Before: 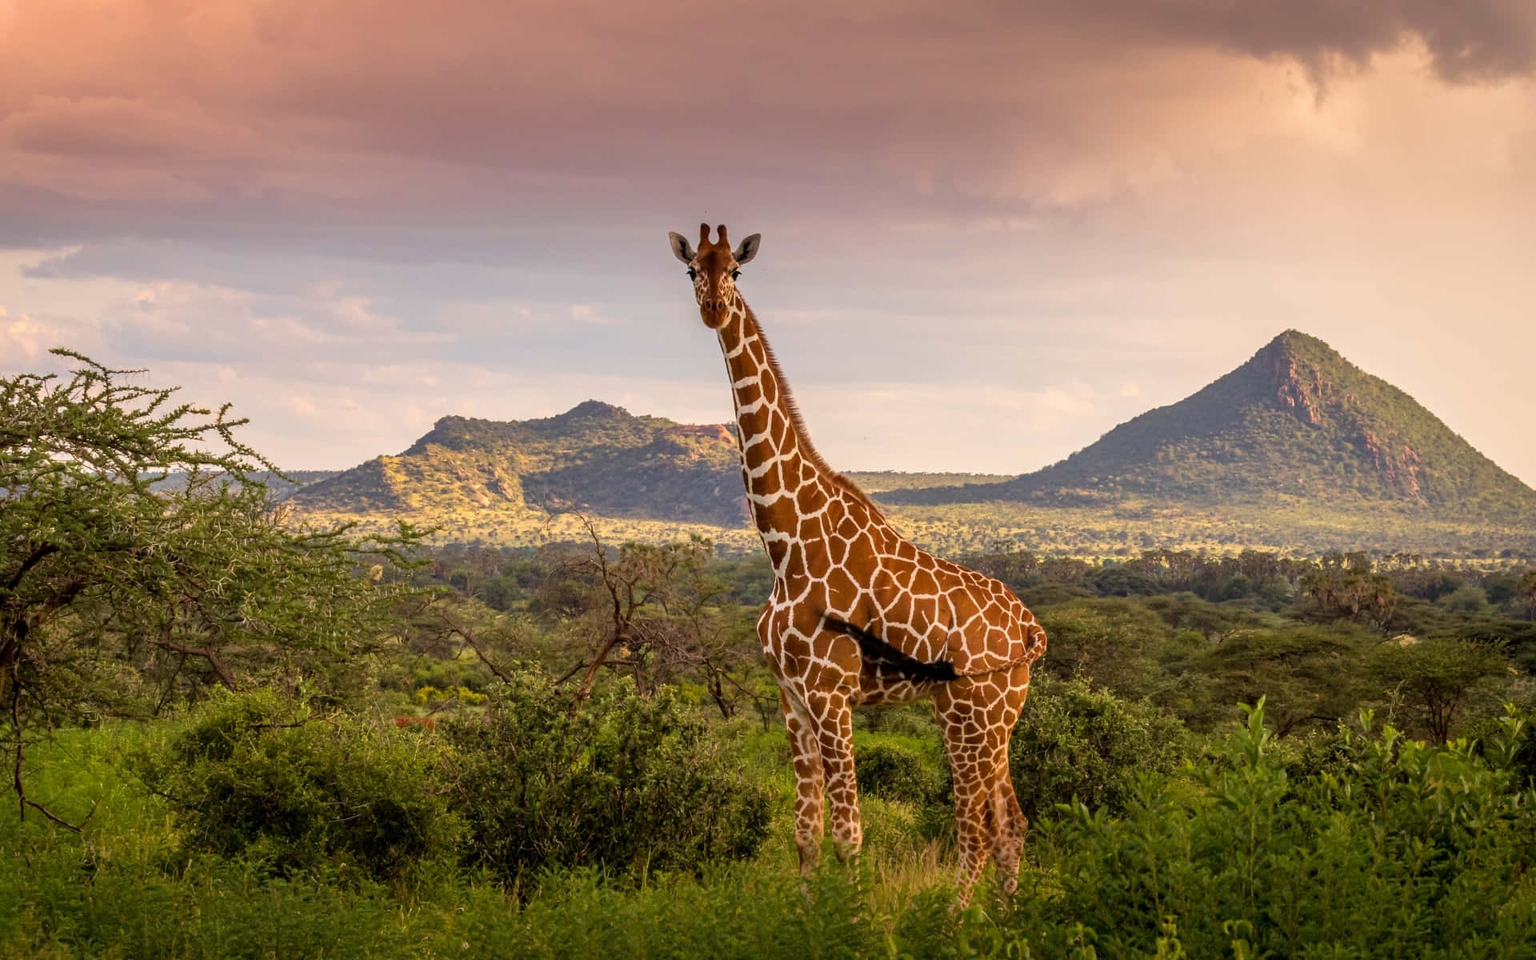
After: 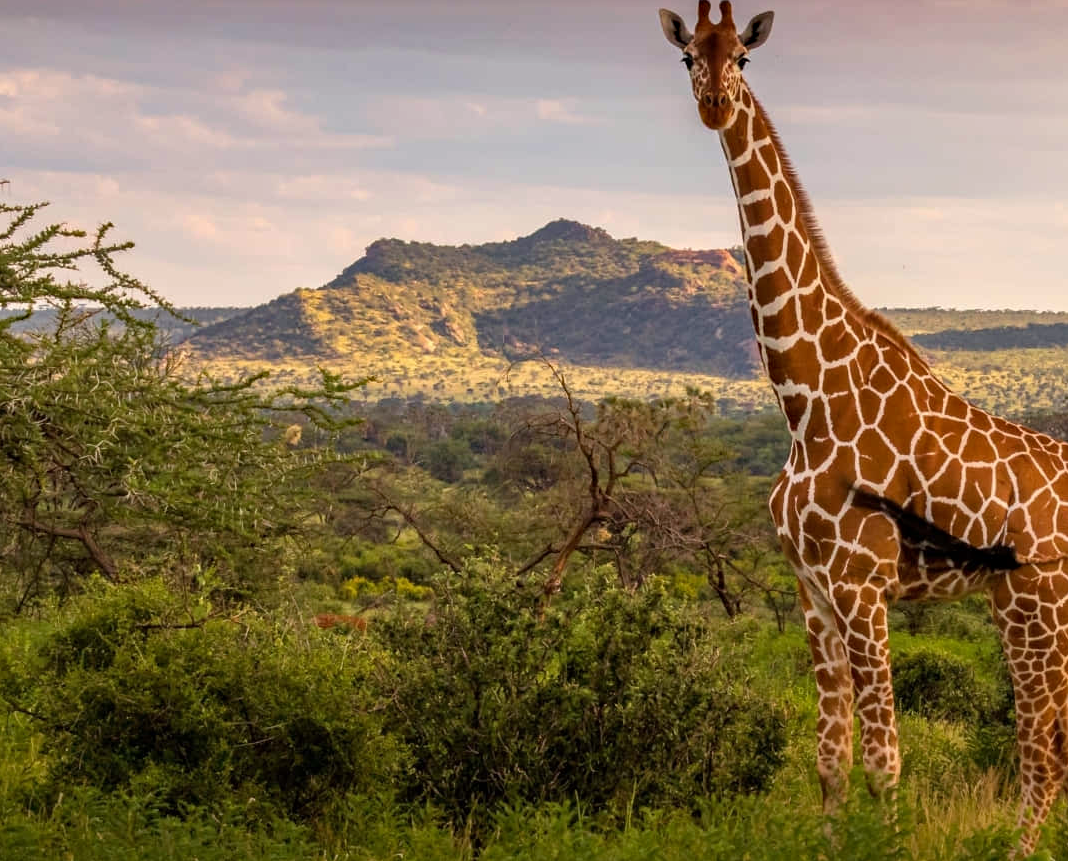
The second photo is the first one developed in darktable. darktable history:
crop: left 9.261%, top 23.459%, right 35.066%, bottom 4.604%
haze removal: compatibility mode true, adaptive false
